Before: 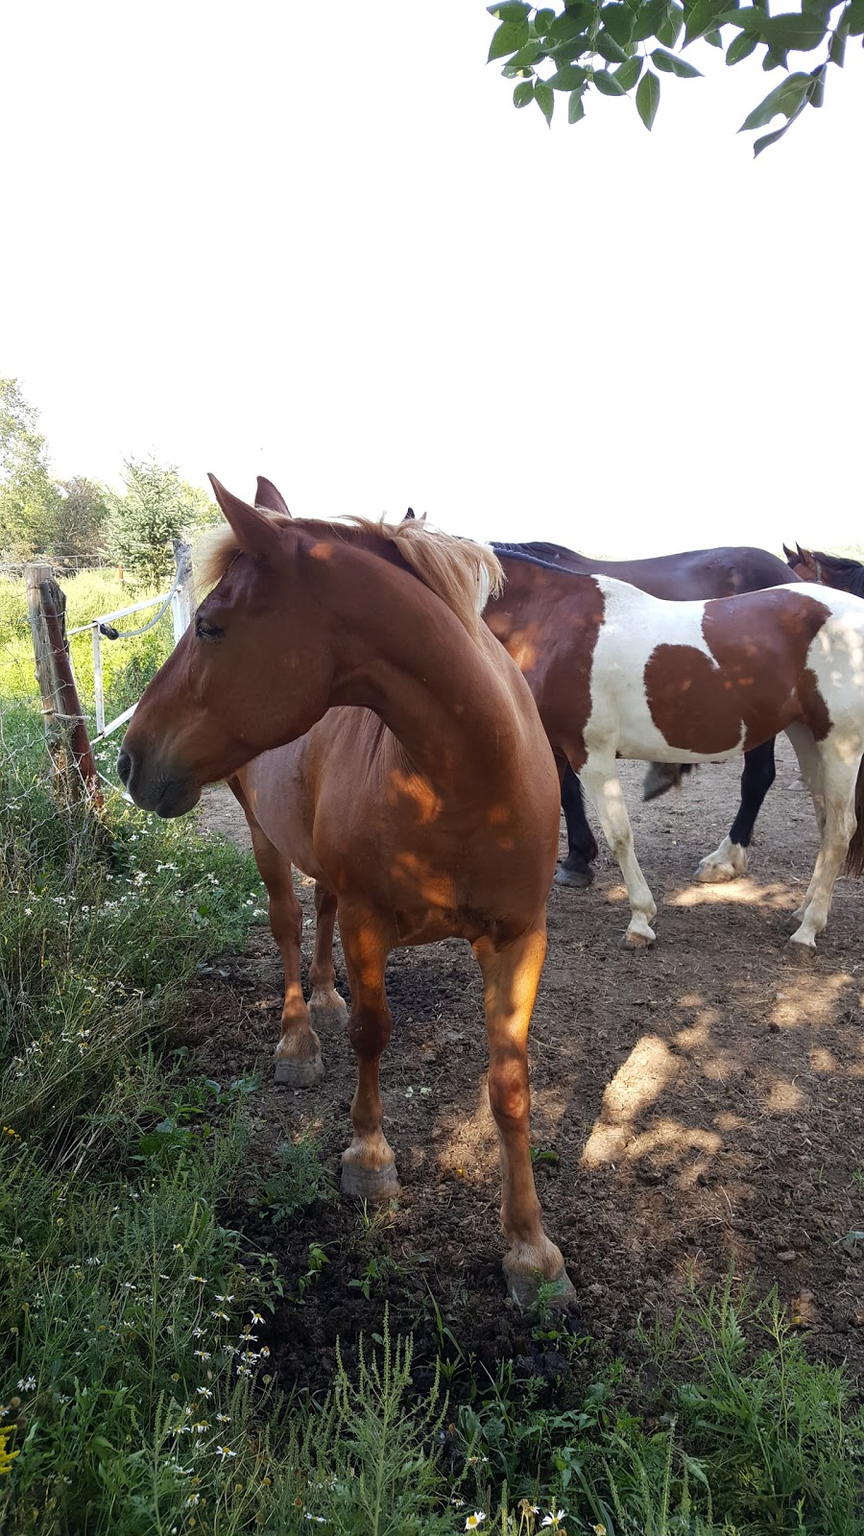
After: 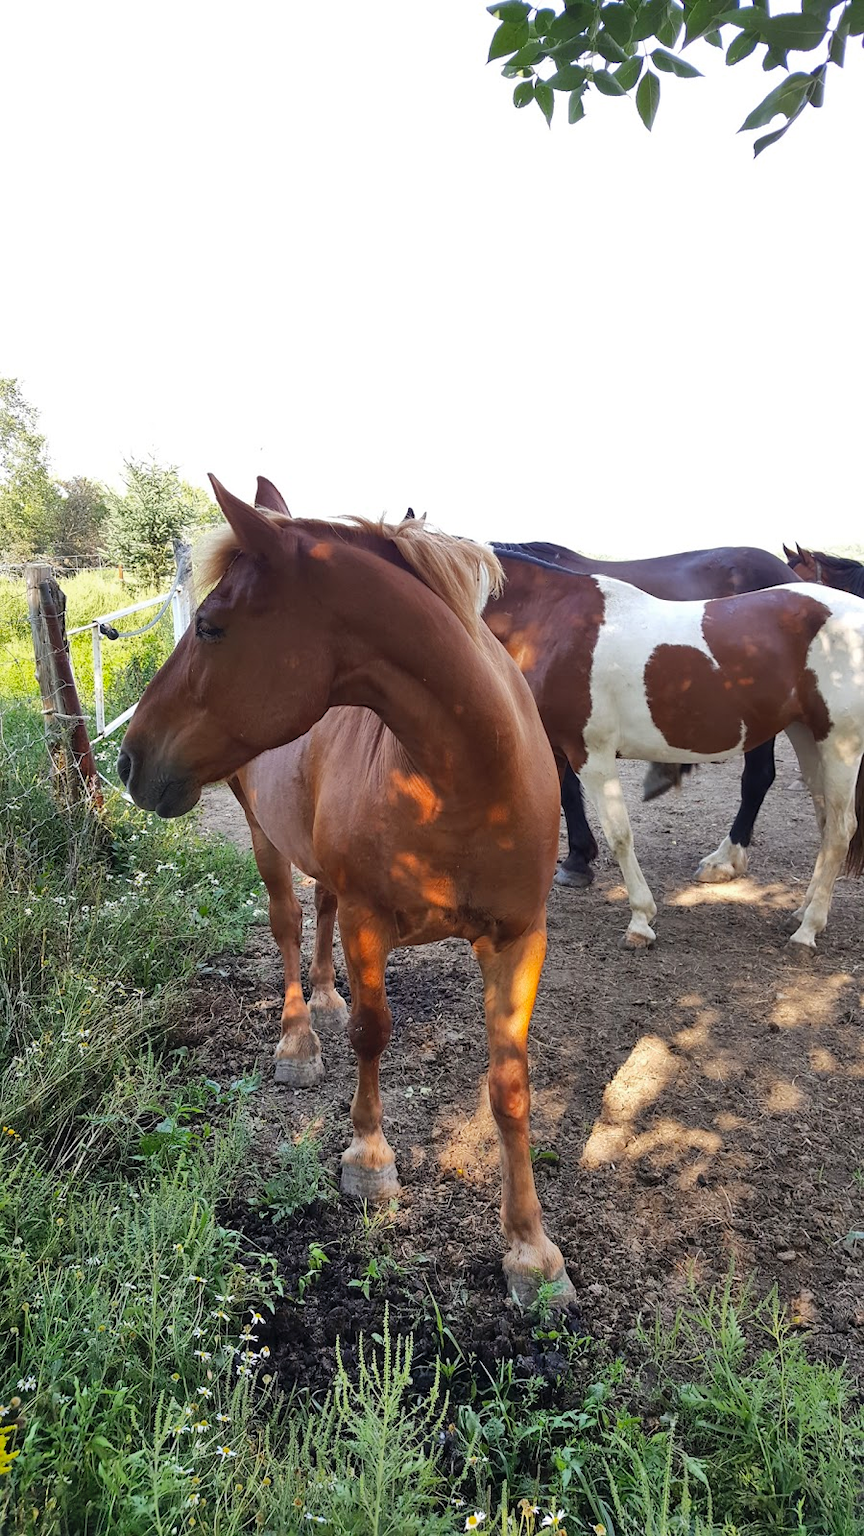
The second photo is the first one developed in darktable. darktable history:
shadows and highlights: shadows 75, highlights -25, soften with gaussian
vibrance: vibrance 95.34%
